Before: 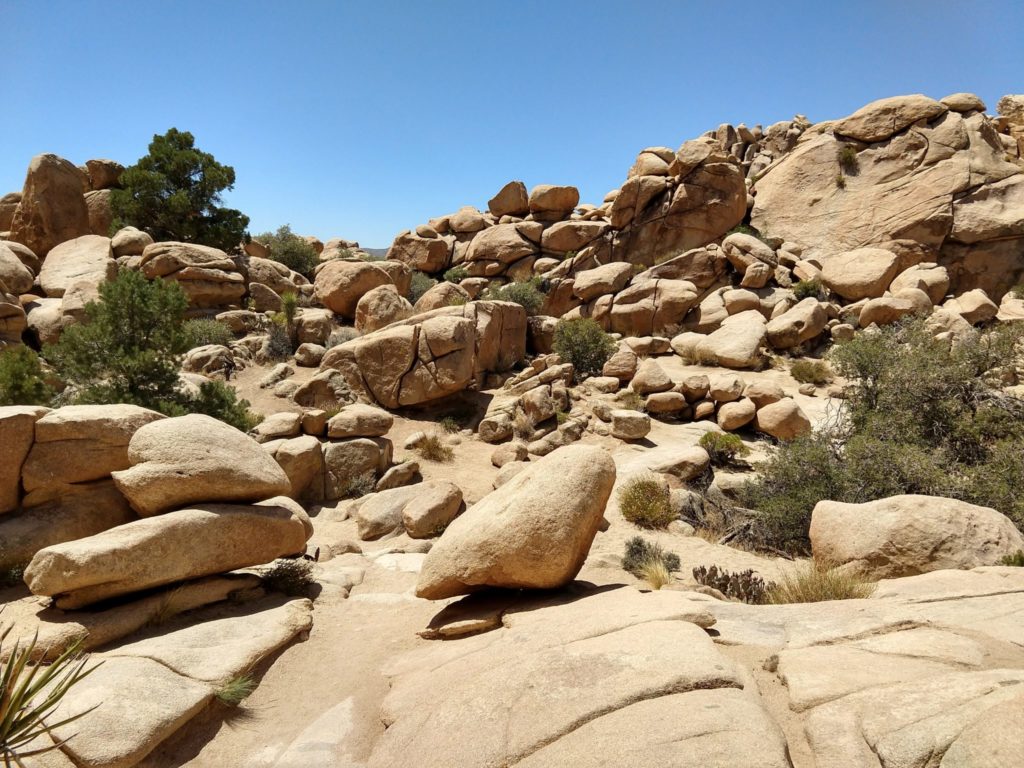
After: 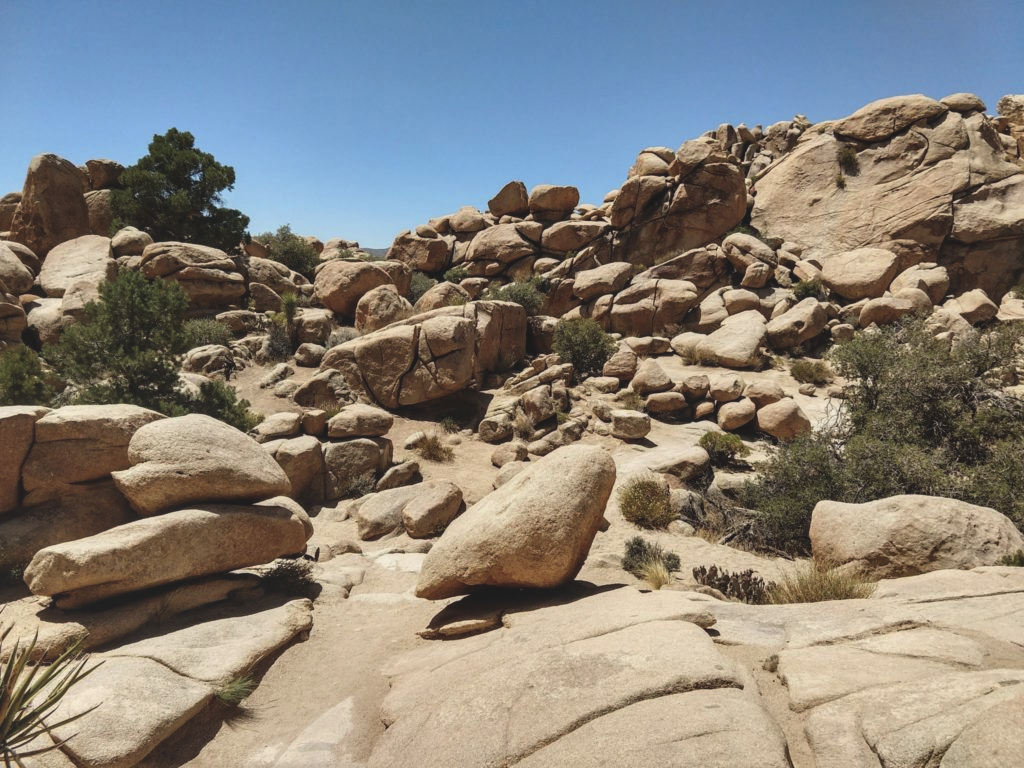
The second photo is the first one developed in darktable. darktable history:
exposure: black level correction -0.036, exposure -0.497 EV, compensate highlight preservation false
local contrast: detail 135%, midtone range 0.75
